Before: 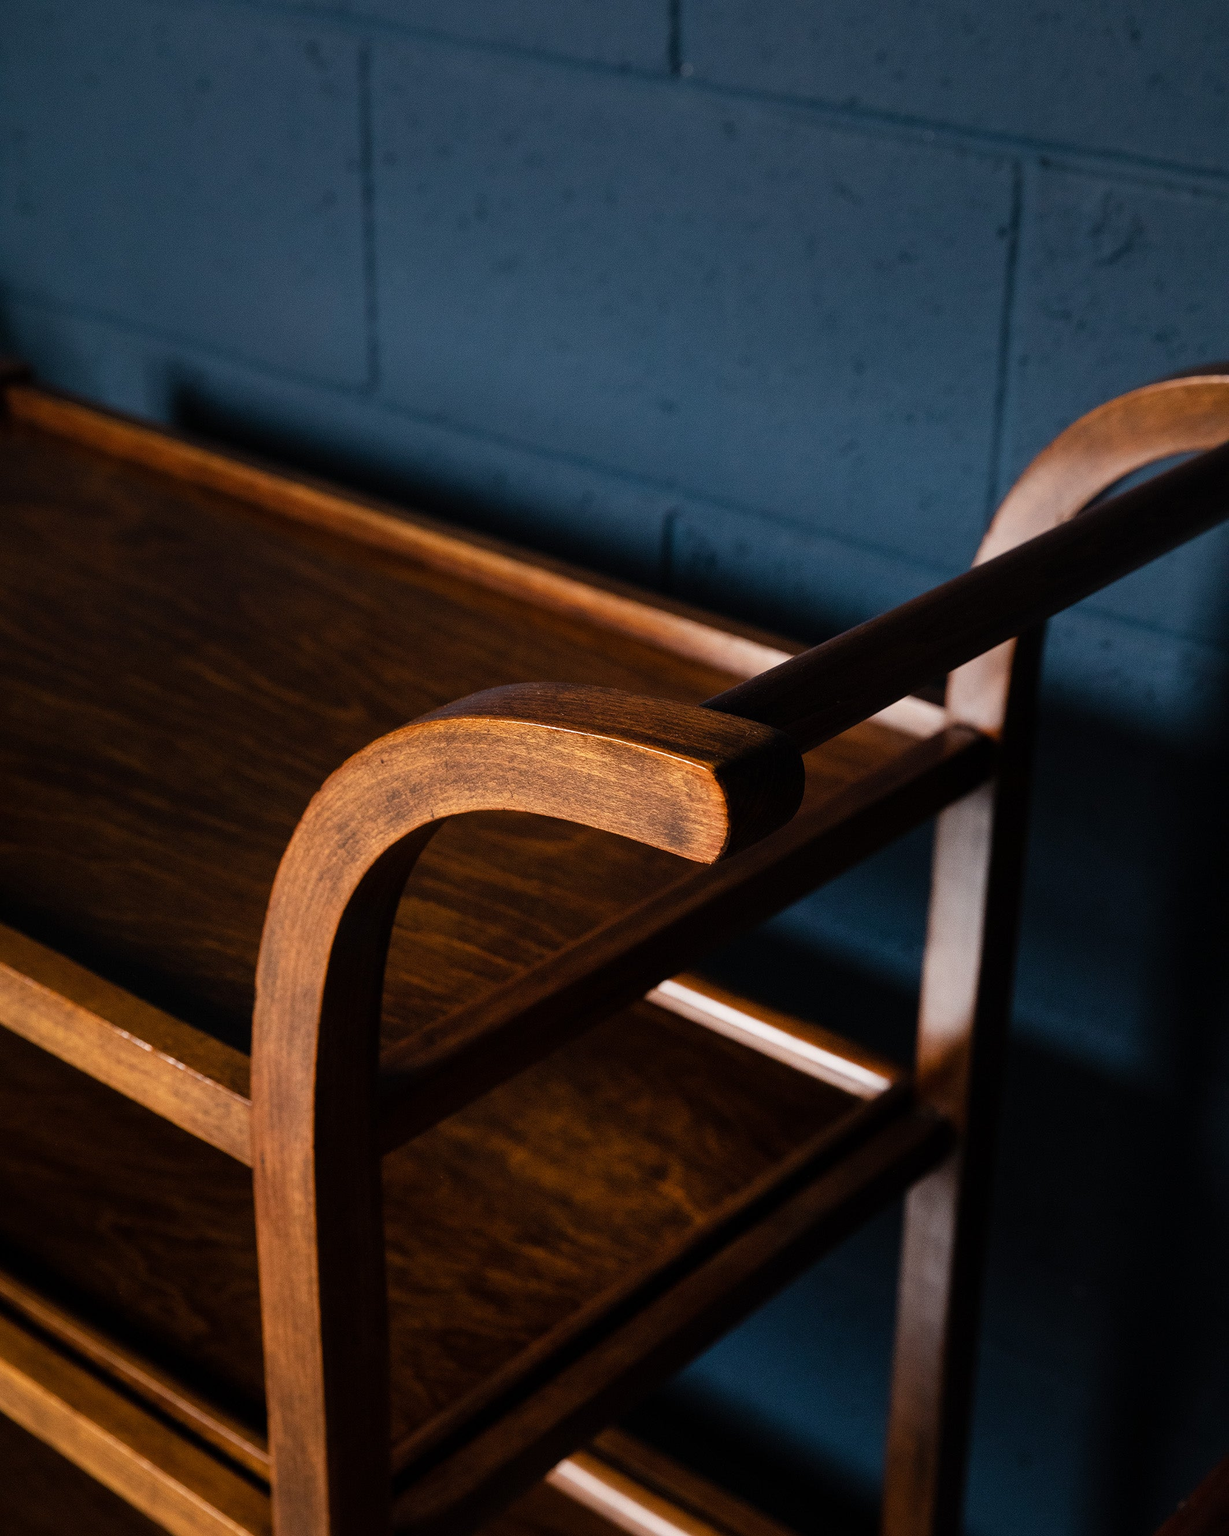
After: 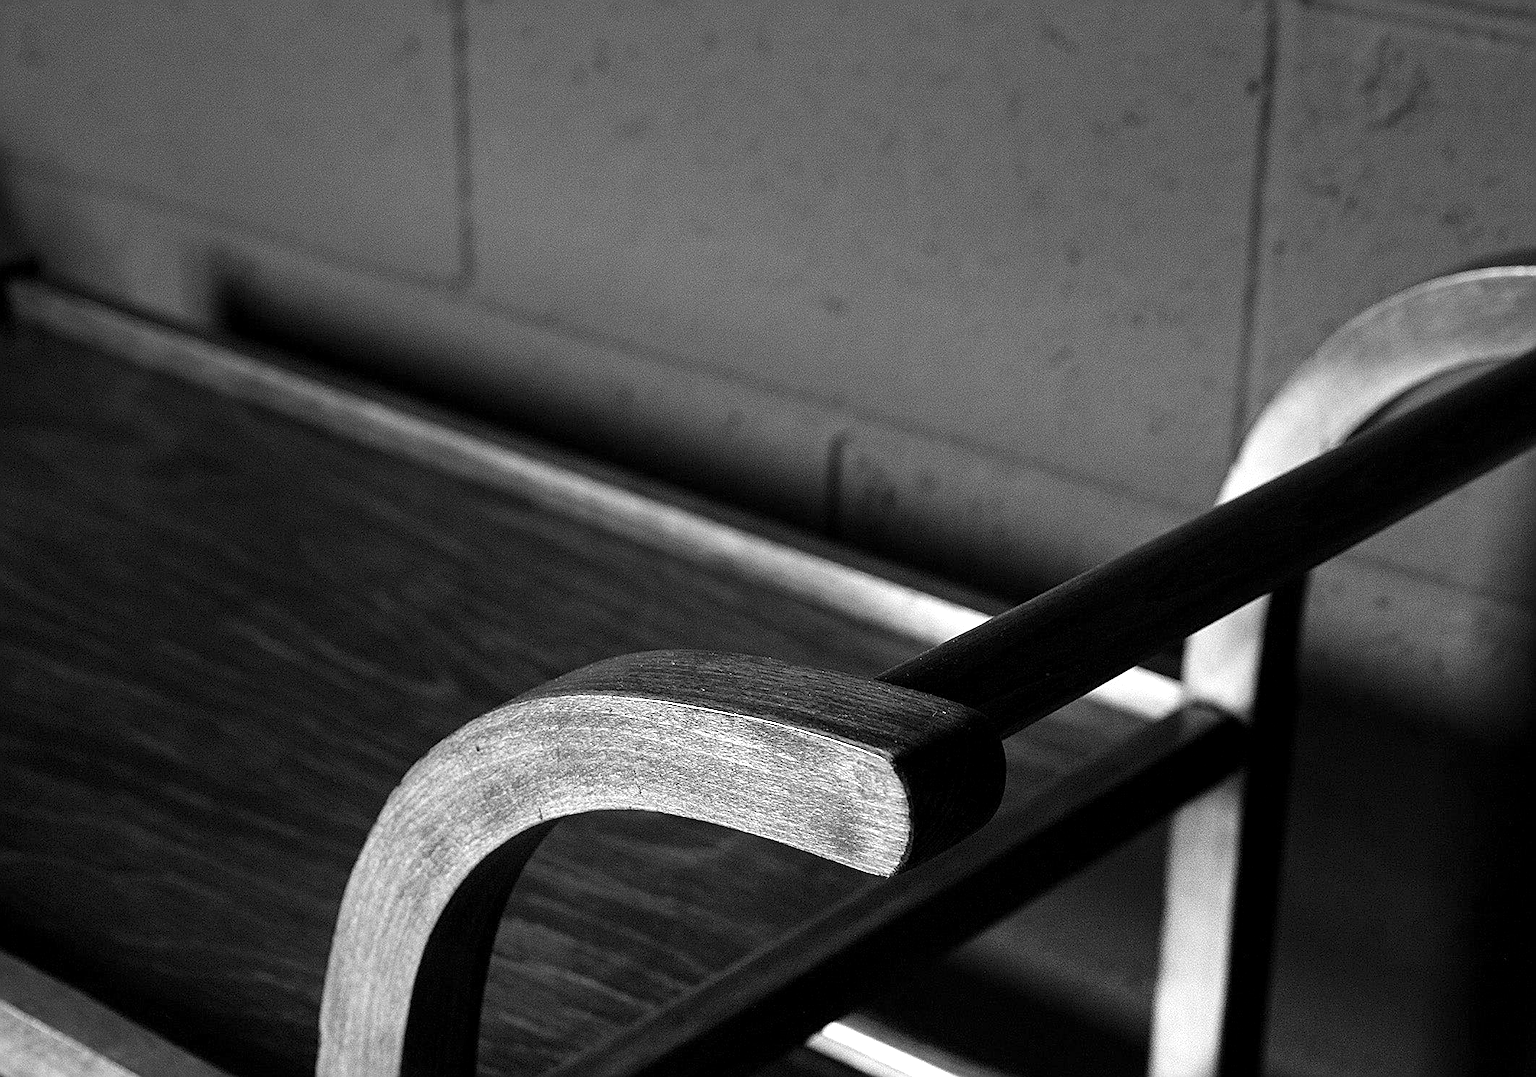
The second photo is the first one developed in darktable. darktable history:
color calibration: output gray [0.28, 0.41, 0.31, 0], gray › normalize channels true, illuminant same as pipeline (D50), adaptation XYZ, x 0.346, y 0.359, gamut compression 0
levels: levels [0.026, 0.507, 0.987]
crop and rotate: top 10.605%, bottom 33.274%
sharpen: amount 0.901
exposure: black level correction 0, exposure 1.1 EV, compensate exposure bias true, compensate highlight preservation false
